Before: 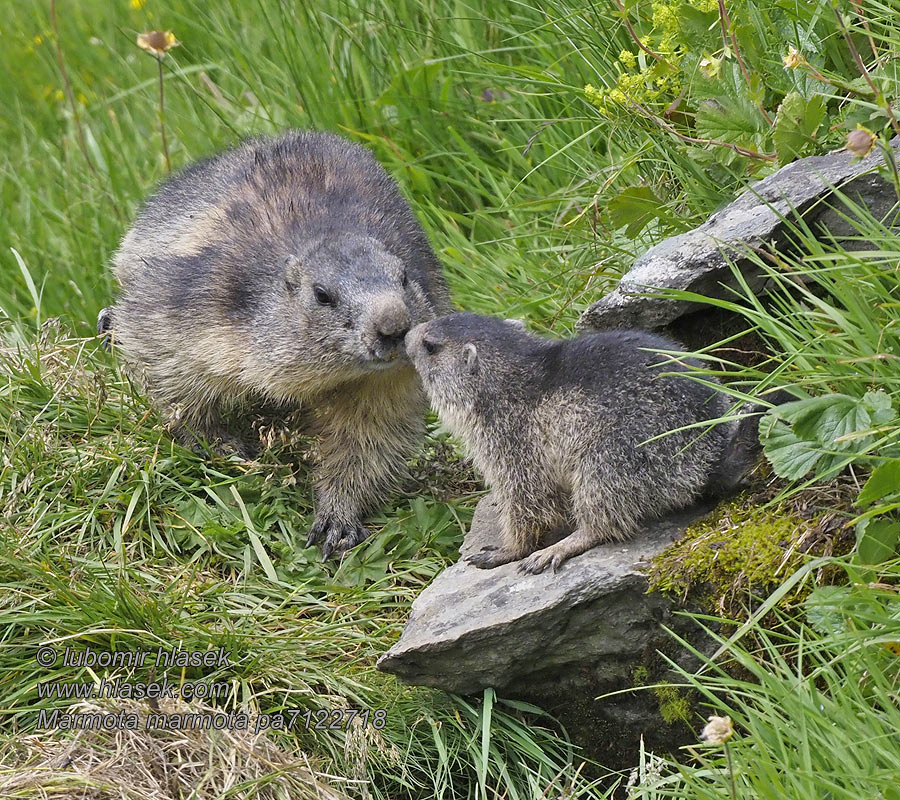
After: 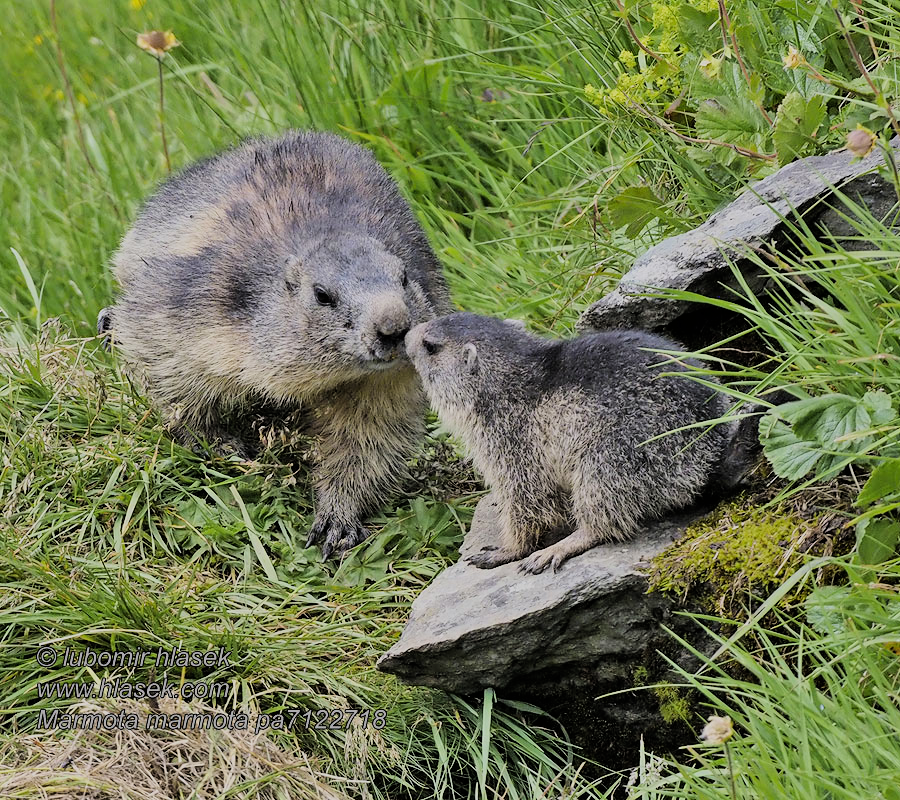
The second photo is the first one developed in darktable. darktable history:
filmic rgb: black relative exposure -6.15 EV, white relative exposure 6.96 EV, hardness 2.23, color science v6 (2022)
exposure: compensate highlight preservation false
tone equalizer: -8 EV -0.417 EV, -7 EV -0.389 EV, -6 EV -0.333 EV, -5 EV -0.222 EV, -3 EV 0.222 EV, -2 EV 0.333 EV, -1 EV 0.389 EV, +0 EV 0.417 EV, edges refinement/feathering 500, mask exposure compensation -1.57 EV, preserve details no
